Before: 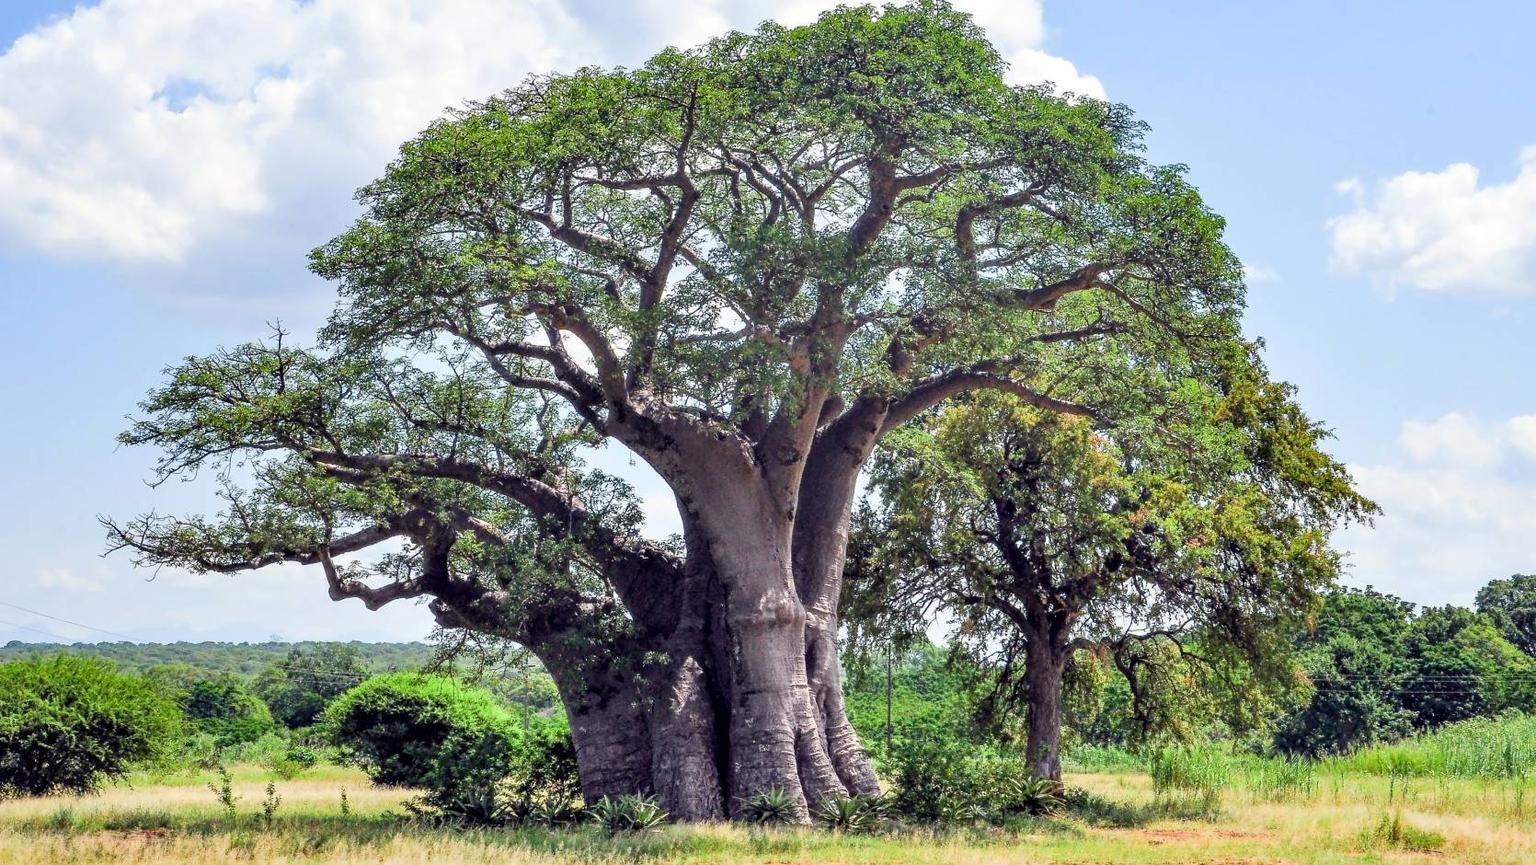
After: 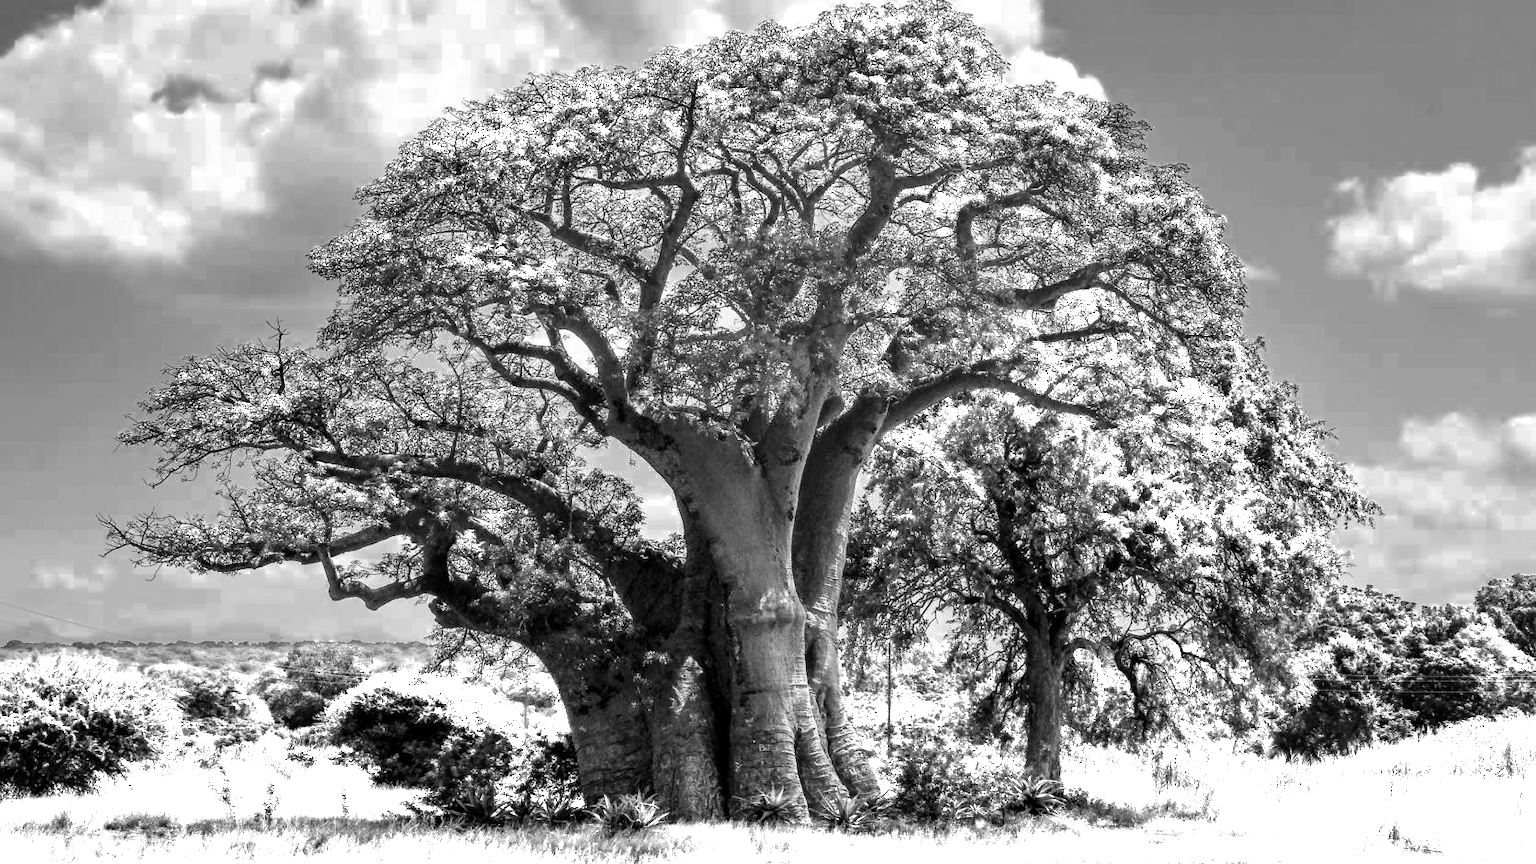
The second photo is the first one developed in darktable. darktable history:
contrast brightness saturation: contrast 0.07
color zones: curves: ch0 [(0, 0.554) (0.146, 0.662) (0.293, 0.86) (0.503, 0.774) (0.637, 0.106) (0.74, 0.072) (0.866, 0.488) (0.998, 0.569)]; ch1 [(0, 0) (0.143, 0) (0.286, 0) (0.429, 0) (0.571, 0) (0.714, 0) (0.857, 0)]
